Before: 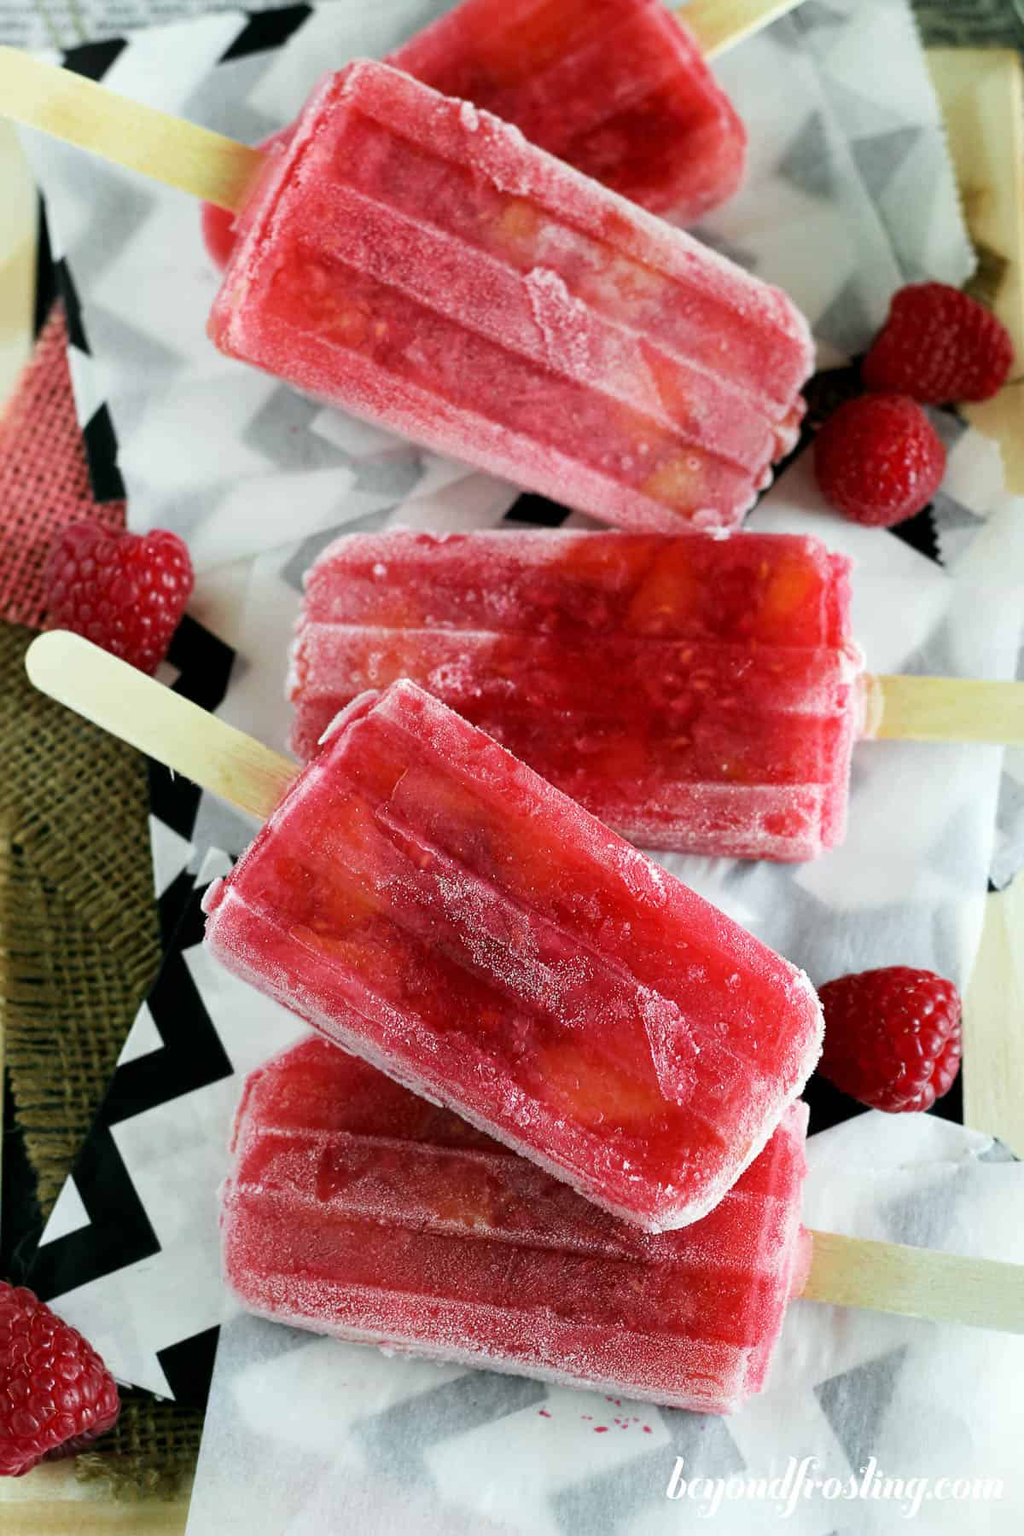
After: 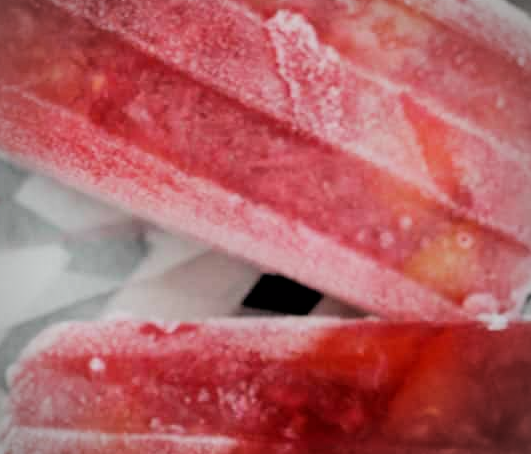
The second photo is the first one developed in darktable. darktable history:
filmic rgb: black relative exposure -5.13 EV, white relative exposure 3.99 EV, hardness 2.88, contrast 1.184, iterations of high-quality reconstruction 0
crop: left 29.006%, top 16.843%, right 26.725%, bottom 57.925%
vignetting: fall-off radius 61.11%, saturation -0.65
